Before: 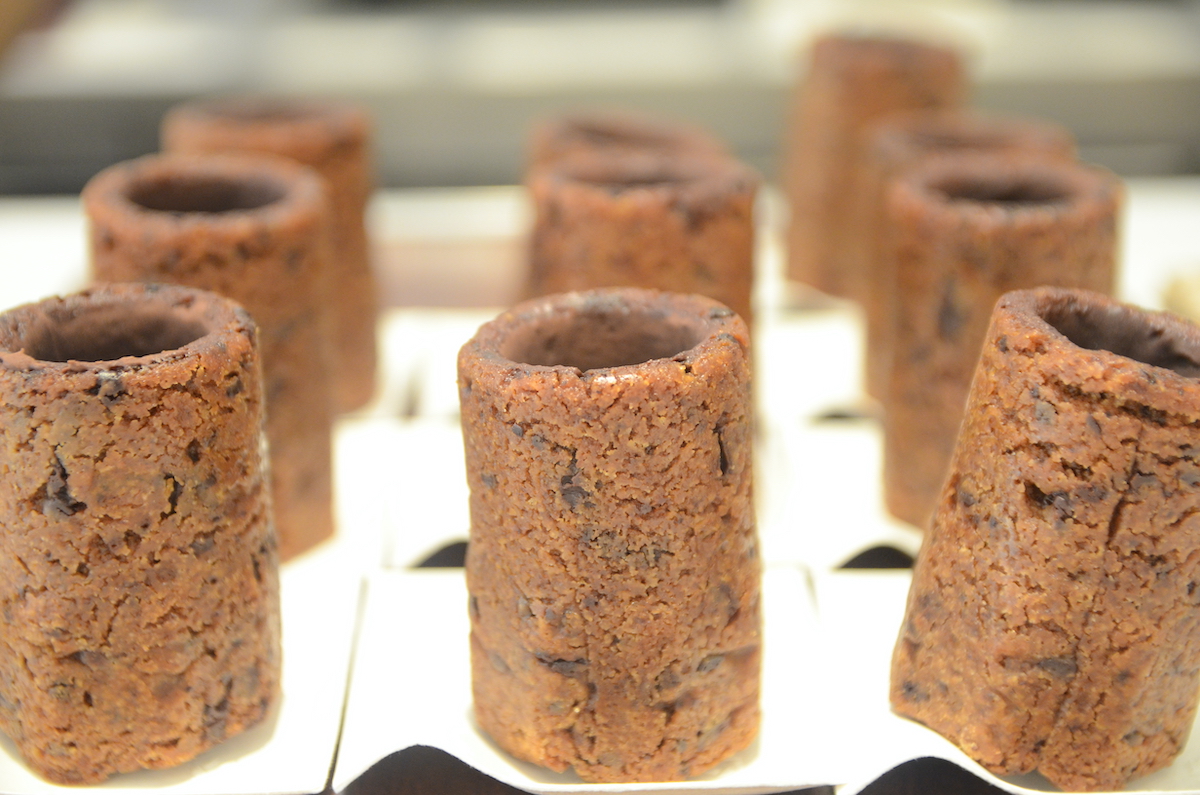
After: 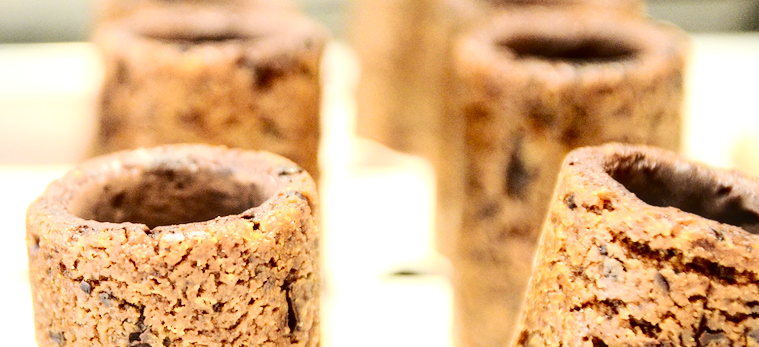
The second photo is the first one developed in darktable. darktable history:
local contrast: detail 130%
tone curve: curves: ch0 [(0, 0) (0.003, 0.003) (0.011, 0.005) (0.025, 0.005) (0.044, 0.008) (0.069, 0.015) (0.1, 0.023) (0.136, 0.032) (0.177, 0.046) (0.224, 0.072) (0.277, 0.124) (0.335, 0.174) (0.399, 0.253) (0.468, 0.365) (0.543, 0.519) (0.623, 0.675) (0.709, 0.805) (0.801, 0.908) (0.898, 0.97) (1, 1)], color space Lab, independent channels
crop: left 36.052%, top 18.084%, right 0.681%, bottom 38.226%
base curve: curves: ch0 [(0, 0) (0.036, 0.025) (0.121, 0.166) (0.206, 0.329) (0.605, 0.79) (1, 1)], preserve colors none
velvia: on, module defaults
